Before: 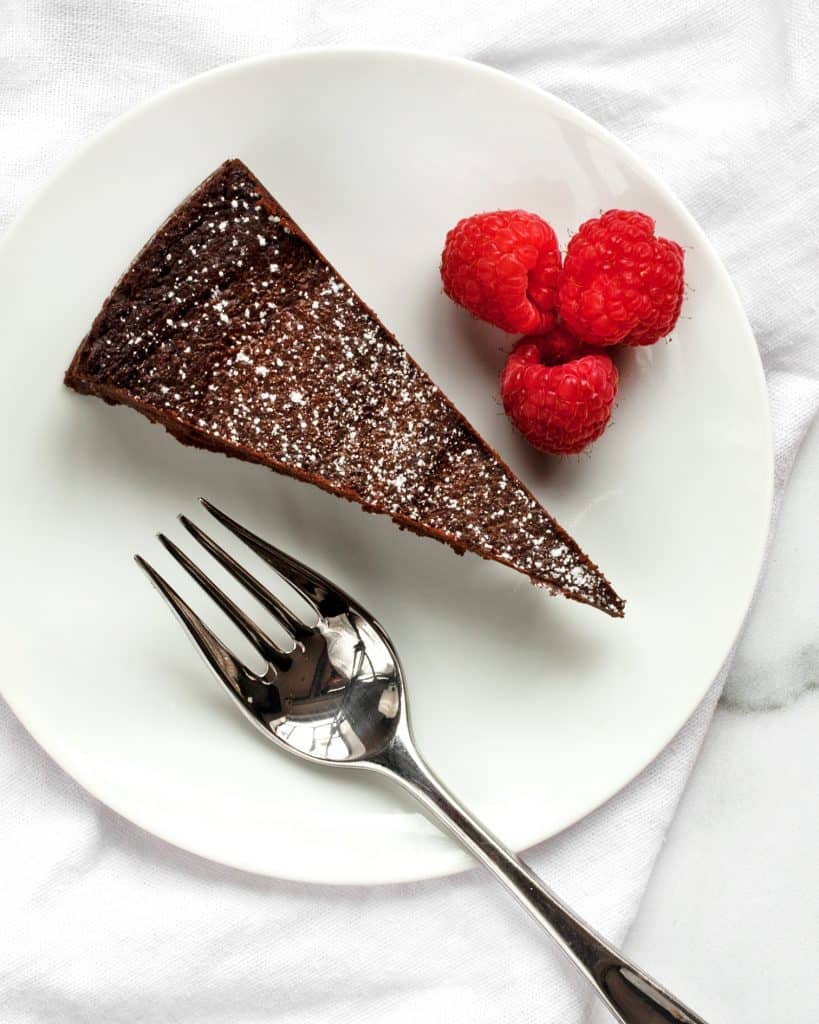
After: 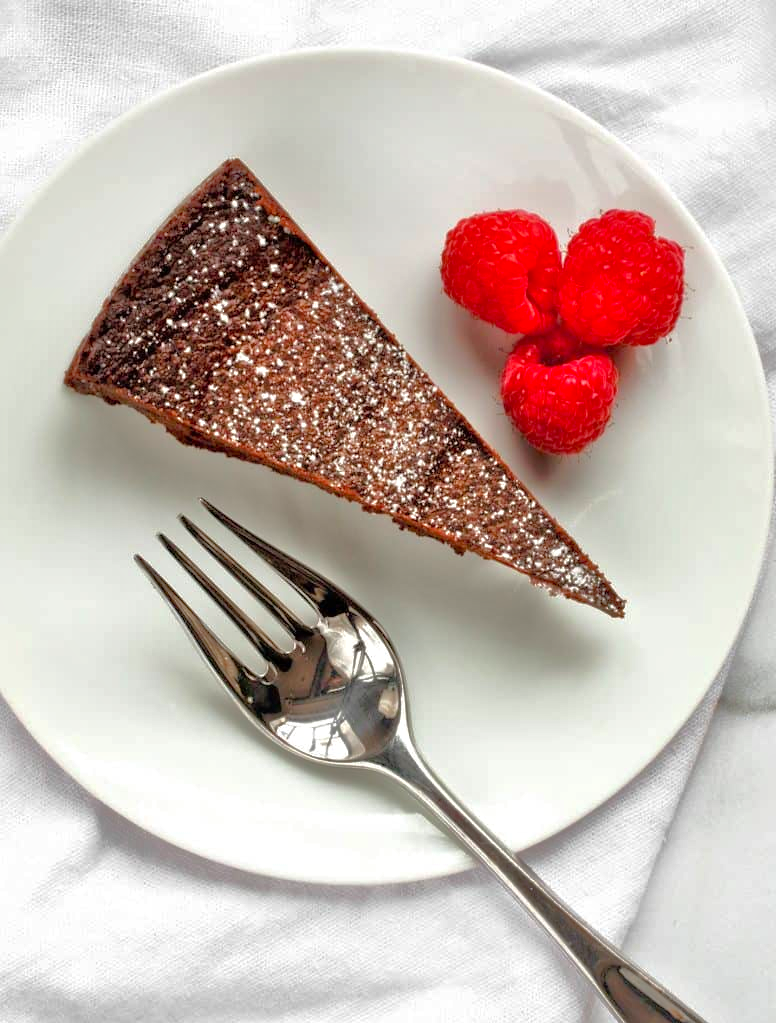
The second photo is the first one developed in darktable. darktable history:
color balance: output saturation 110%
crop and rotate: right 5.167%
tone equalizer: -7 EV 0.15 EV, -6 EV 0.6 EV, -5 EV 1.15 EV, -4 EV 1.33 EV, -3 EV 1.15 EV, -2 EV 0.6 EV, -1 EV 0.15 EV, mask exposure compensation -0.5 EV
shadows and highlights: on, module defaults
